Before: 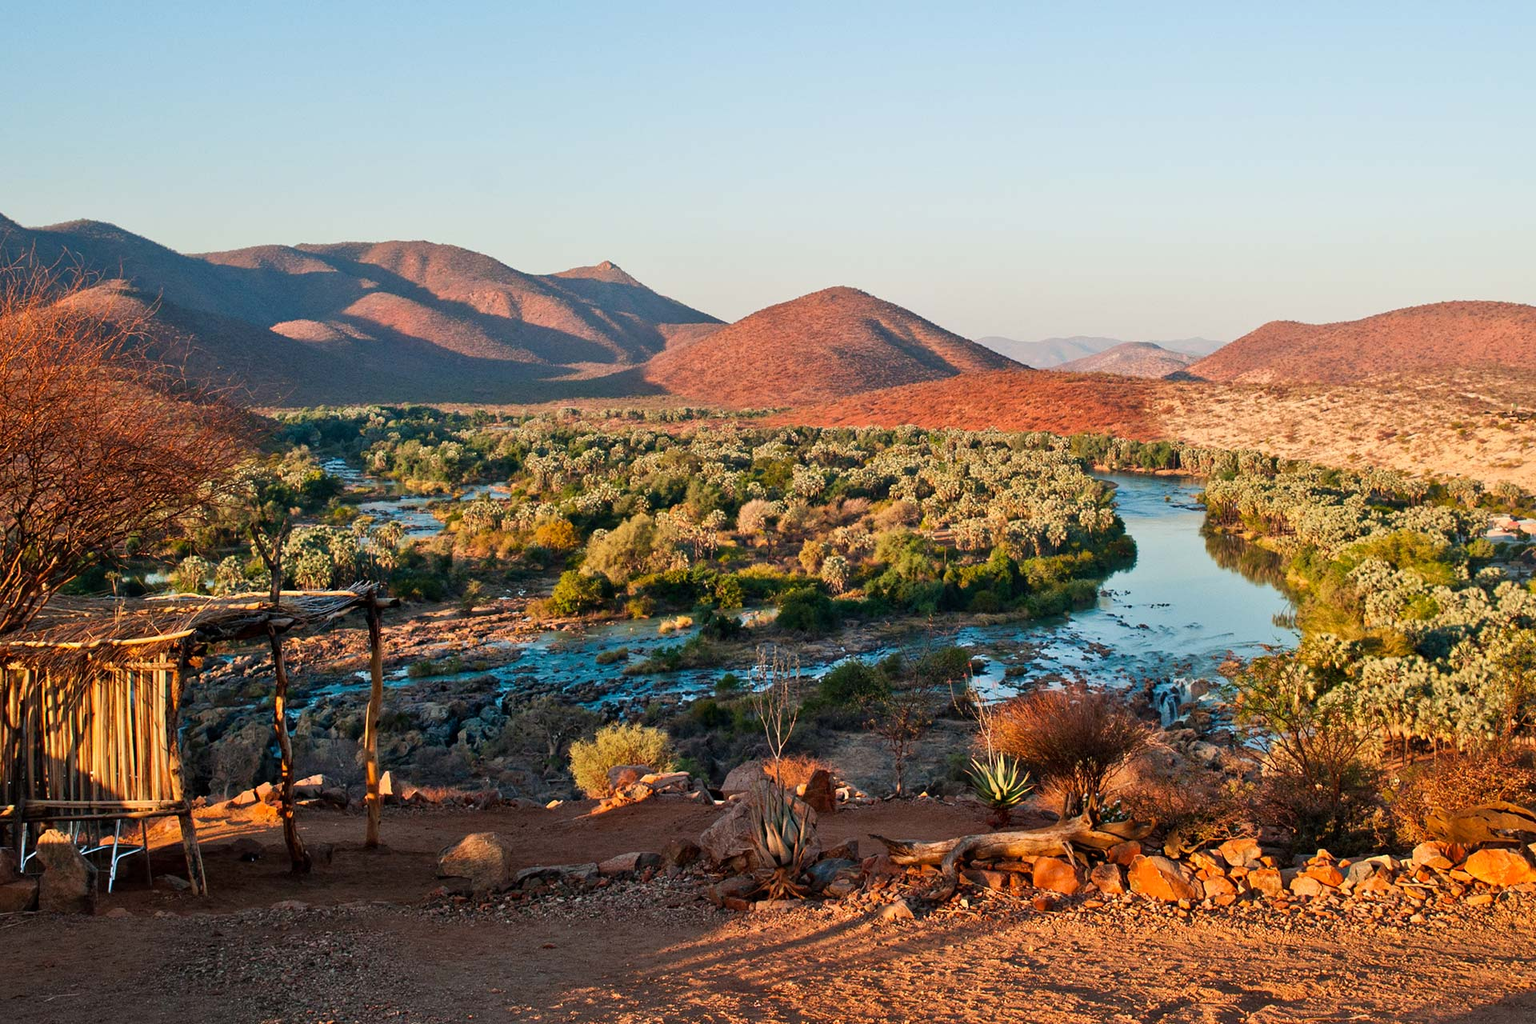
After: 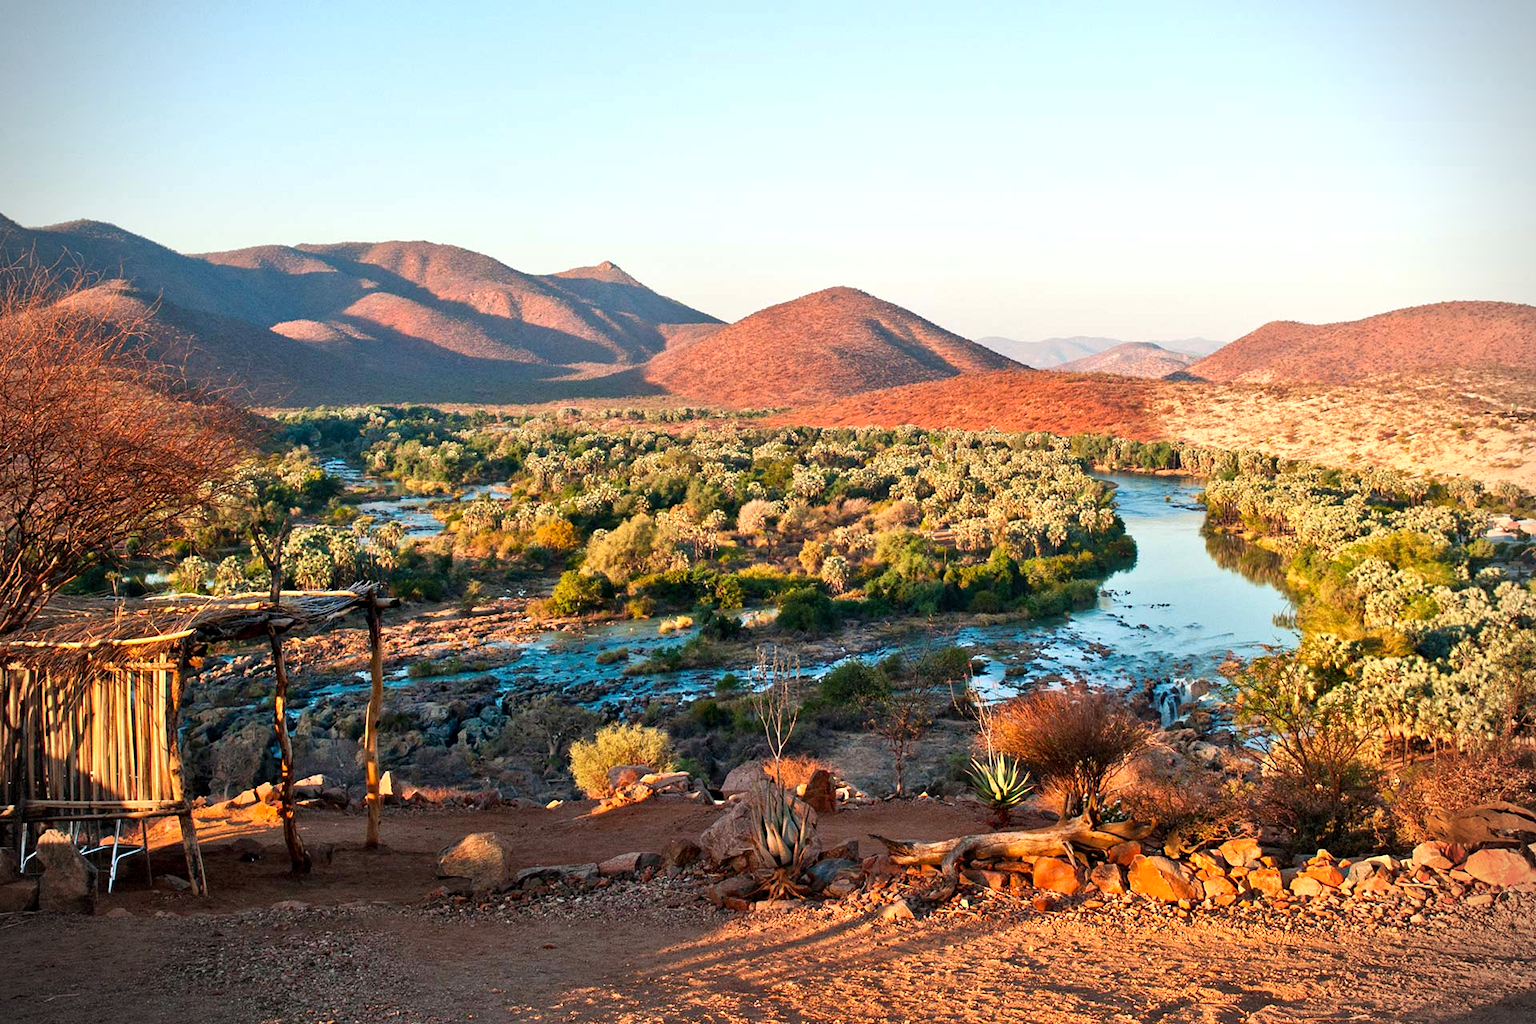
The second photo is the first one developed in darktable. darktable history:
vignetting: dithering 8-bit output
exposure: black level correction 0.001, exposure 0.499 EV, compensate highlight preservation false
